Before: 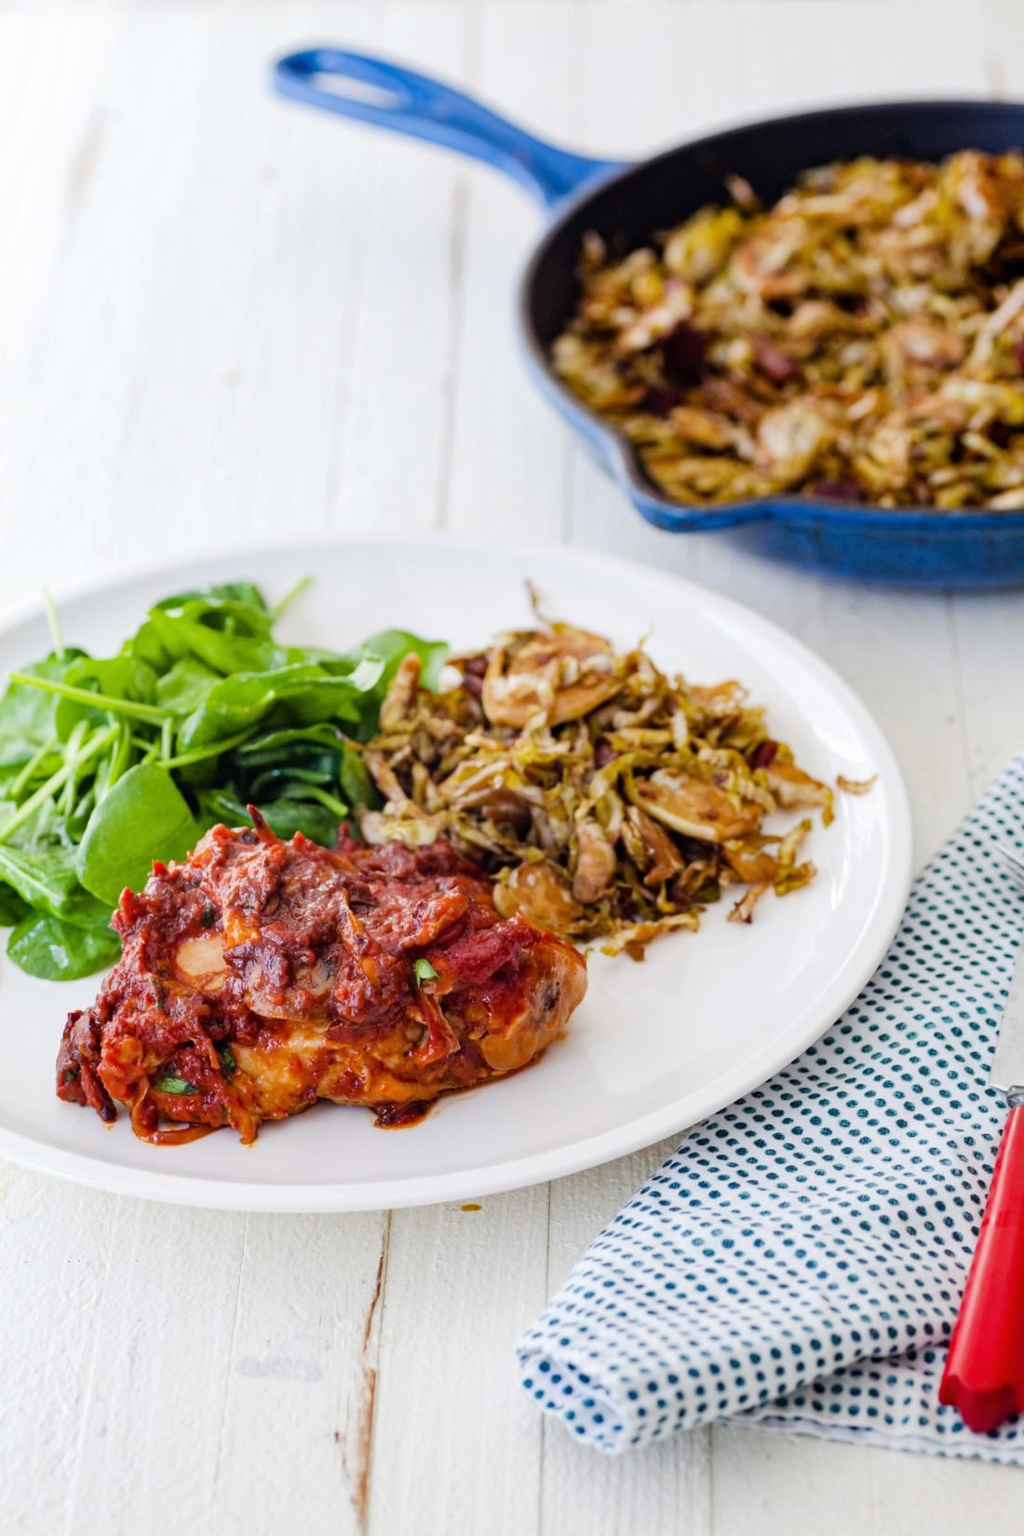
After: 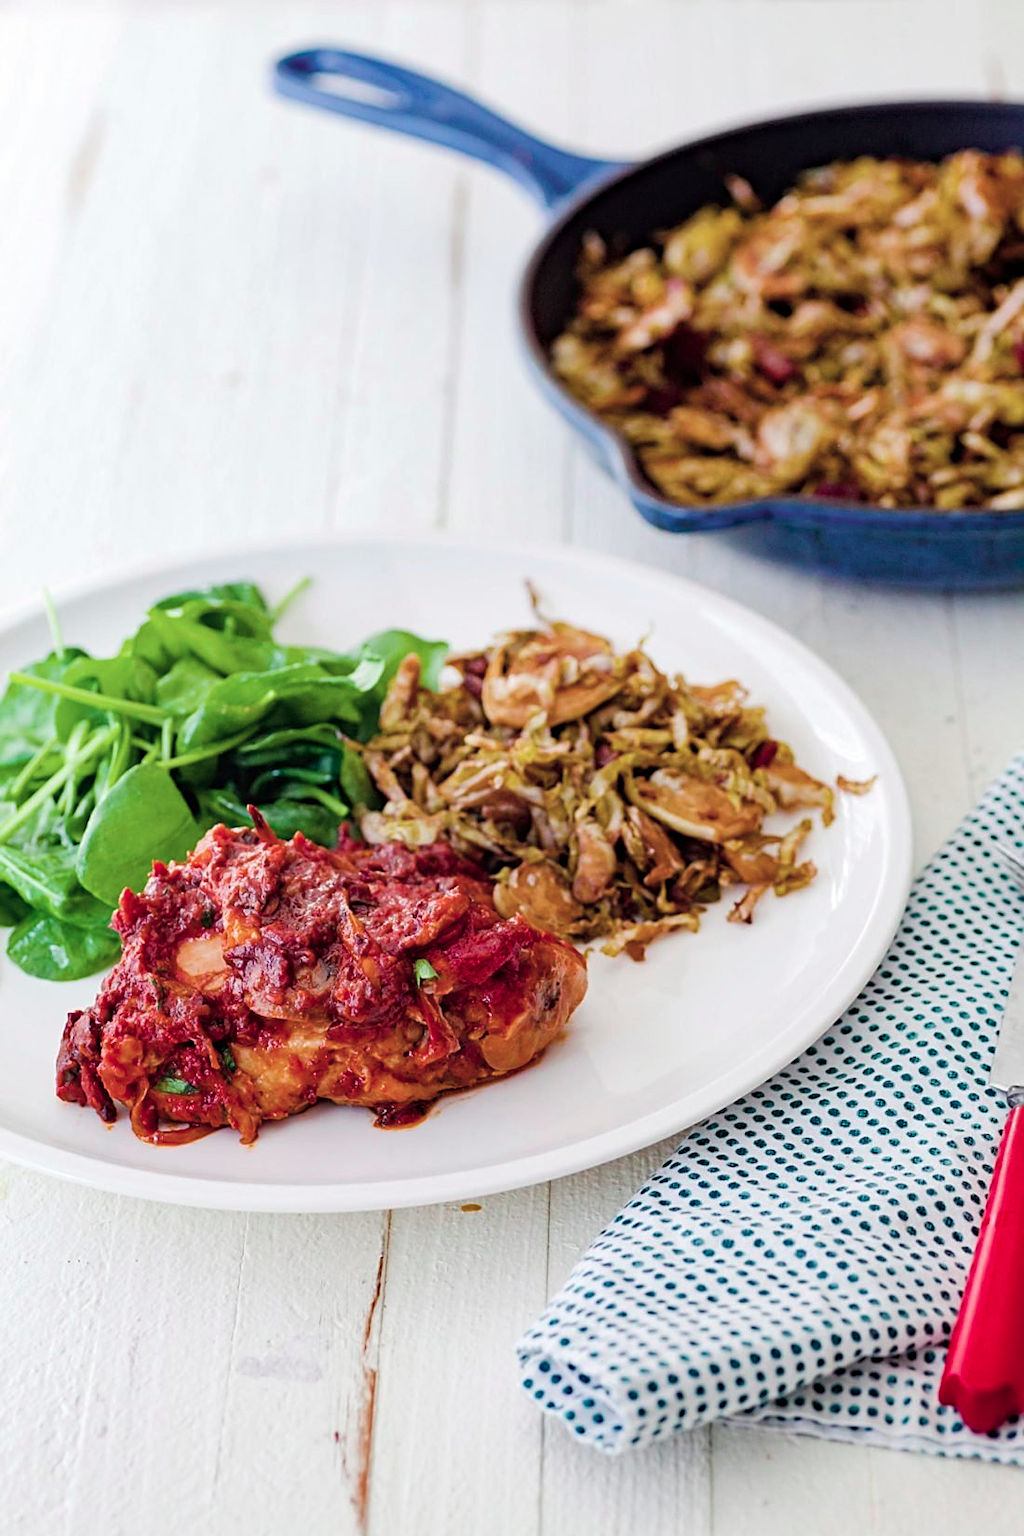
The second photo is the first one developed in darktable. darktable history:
sharpen: on, module defaults
color balance rgb: perceptual saturation grading › global saturation 30%, global vibrance 20%
color calibration: illuminant same as pipeline (D50), adaptation none (bypass), gamut compression 1.72
haze removal: compatibility mode true, adaptive false
color contrast: blue-yellow contrast 0.62
